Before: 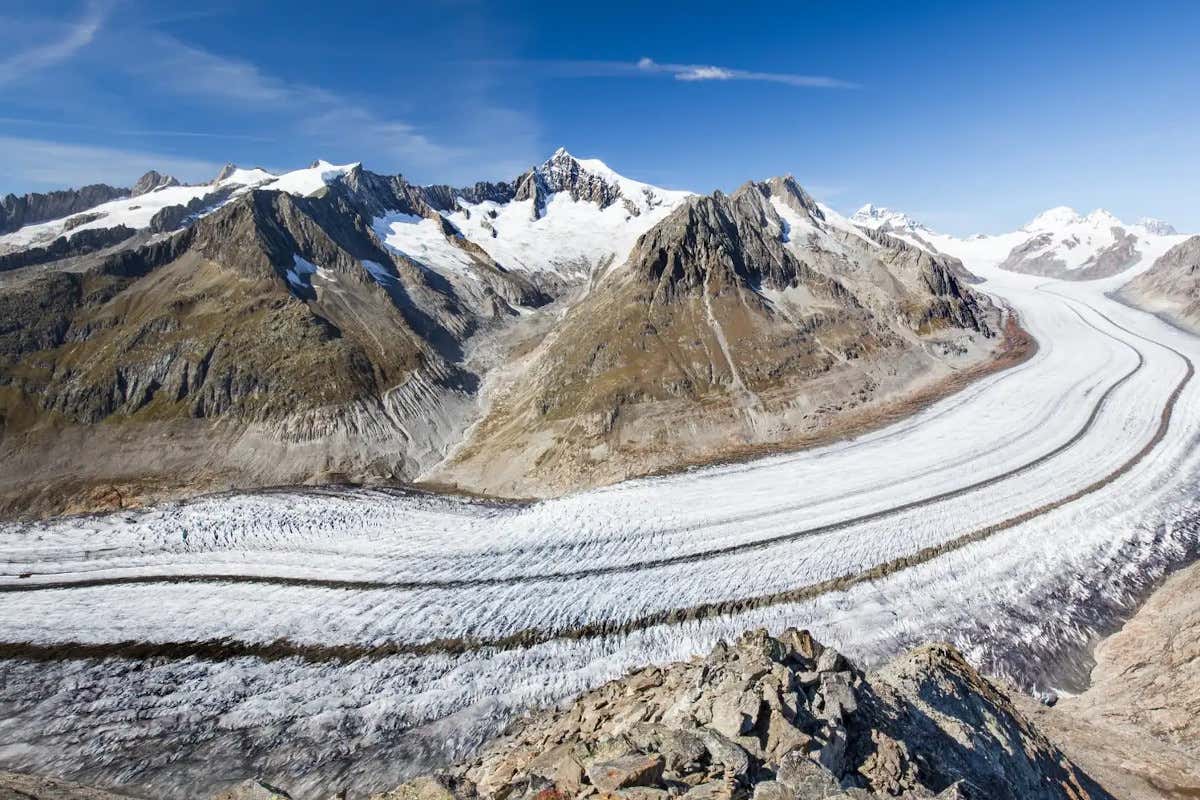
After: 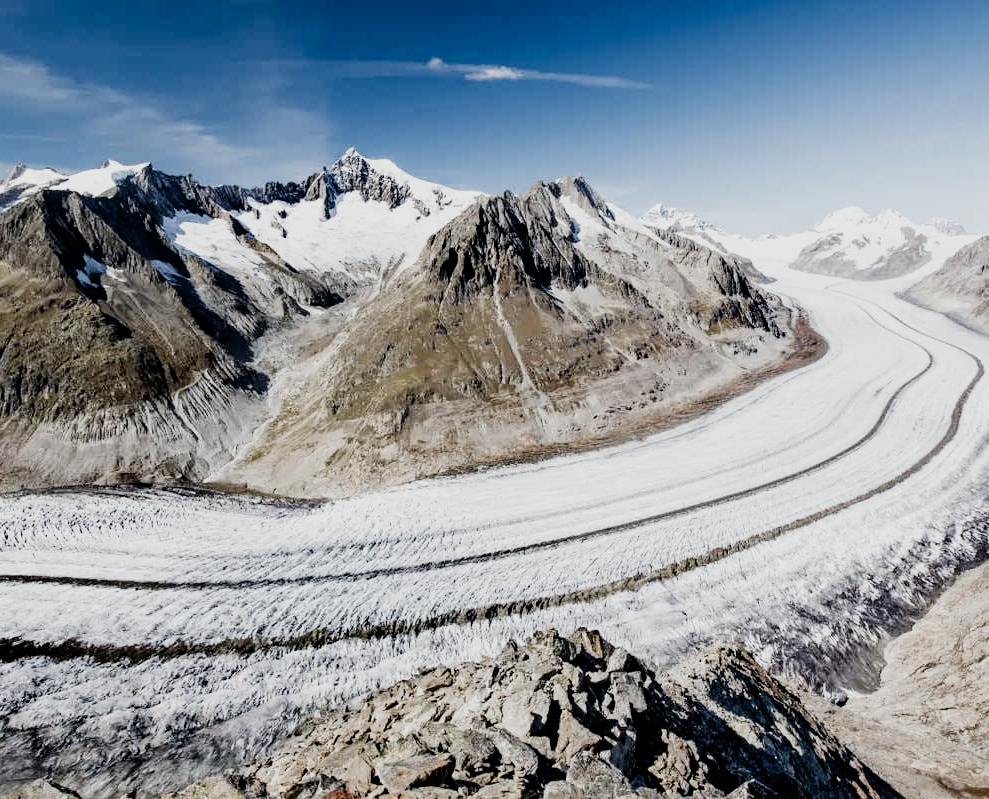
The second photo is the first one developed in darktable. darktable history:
filmic rgb: black relative exposure -5.08 EV, white relative exposure 3.98 EV, hardness 2.9, contrast 1.389, highlights saturation mix -18.72%, preserve chrominance no, color science v4 (2020), contrast in shadows soft
crop: left 17.552%, bottom 0.033%
